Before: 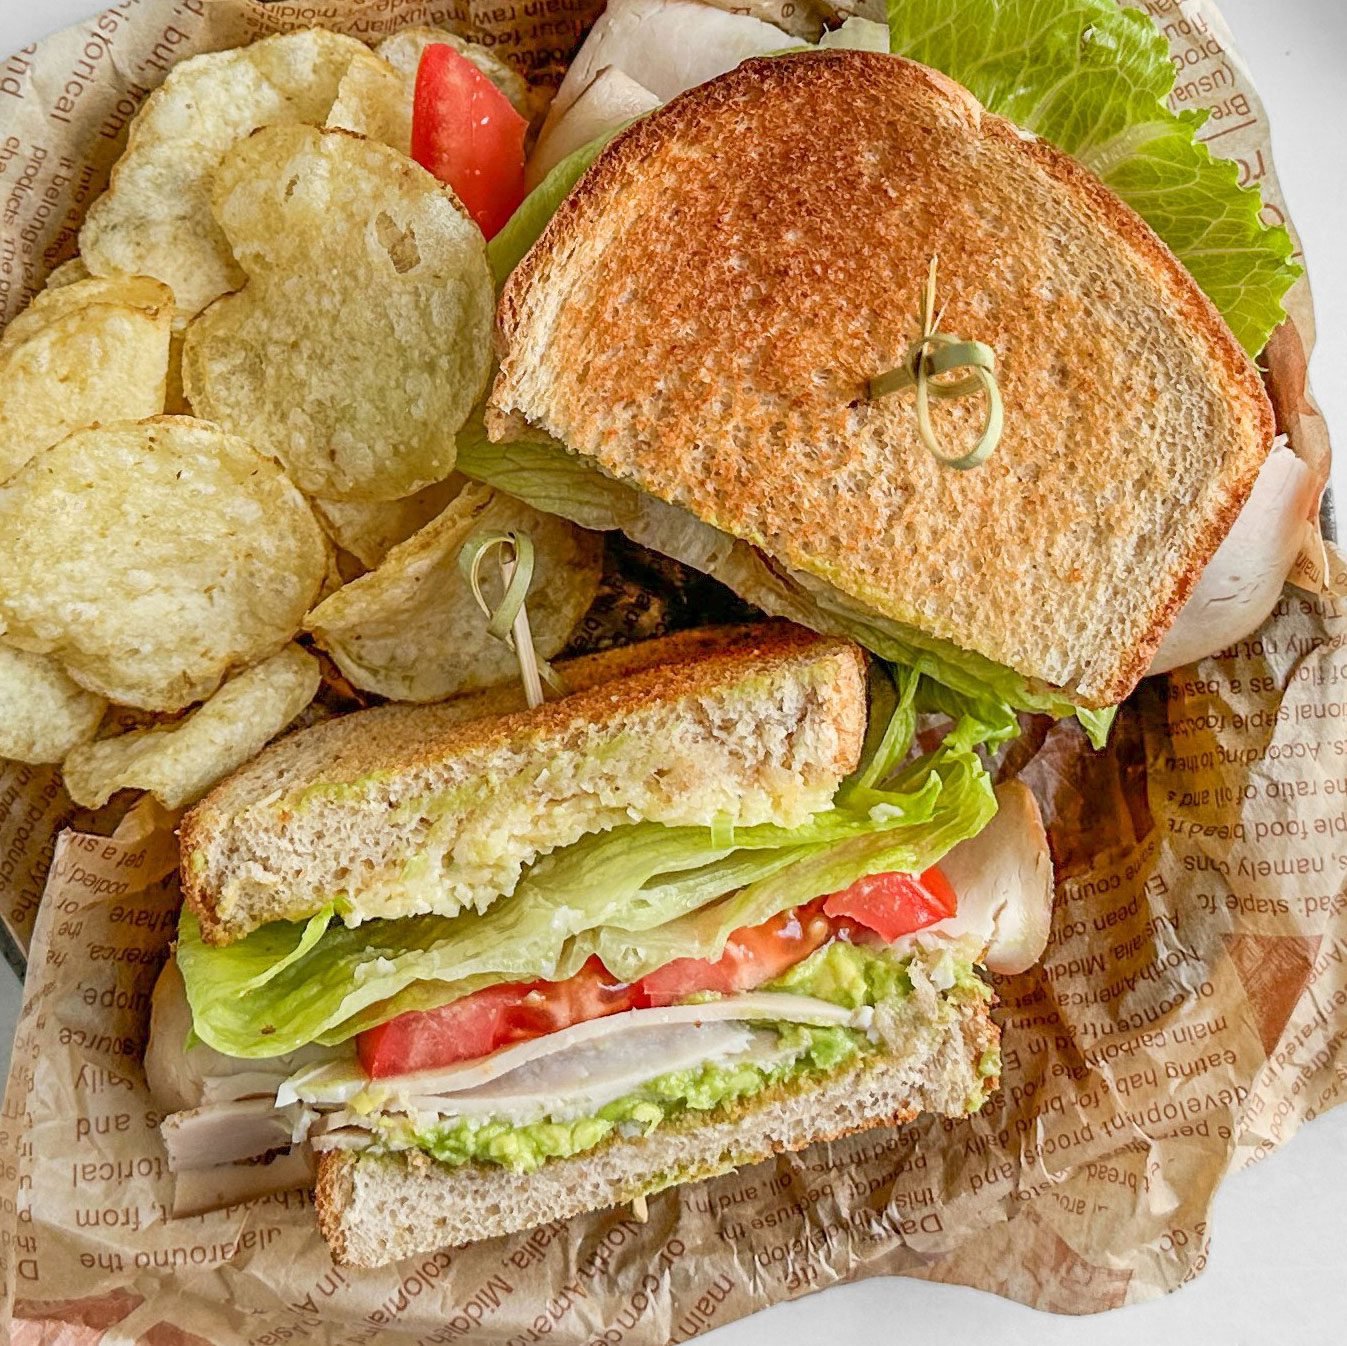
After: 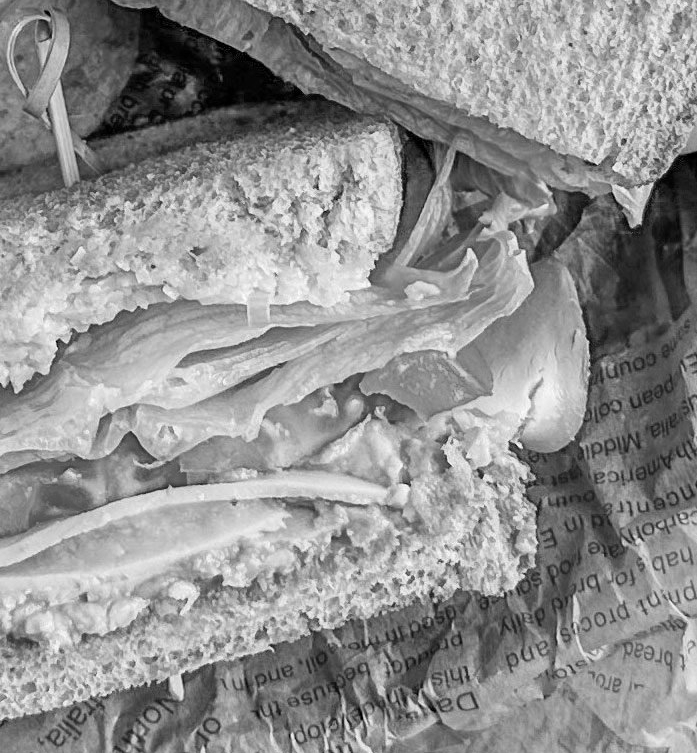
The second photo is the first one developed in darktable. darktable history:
haze removal: compatibility mode true, adaptive false
white balance: red 1.045, blue 0.932
monochrome: on, module defaults
crop: left 34.479%, top 38.822%, right 13.718%, bottom 5.172%
